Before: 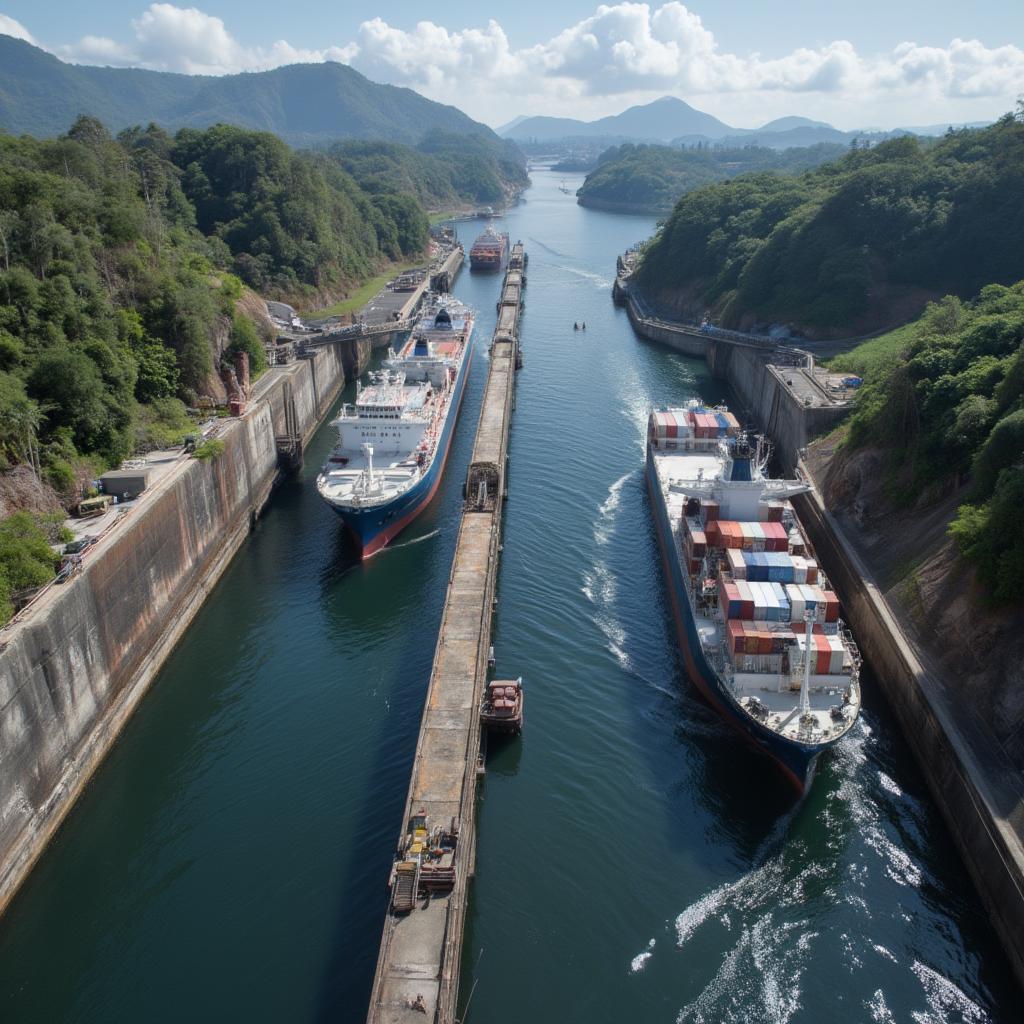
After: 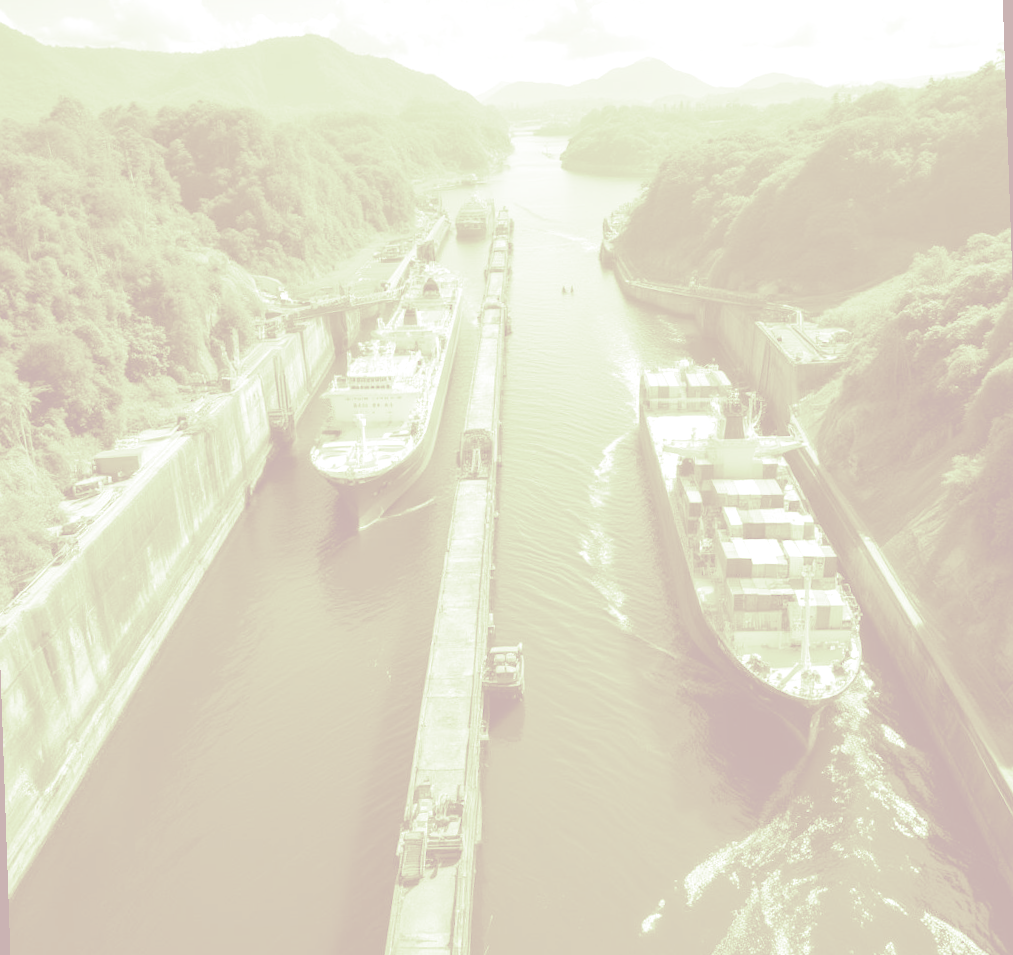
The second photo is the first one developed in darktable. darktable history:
rotate and perspective: rotation -2°, crop left 0.022, crop right 0.978, crop top 0.049, crop bottom 0.951
split-toning: shadows › hue 290.82°, shadows › saturation 0.34, highlights › saturation 0.38, balance 0, compress 50%
colorize: hue 331.2°, saturation 75%, source mix 30.28%, lightness 70.52%, version 1
color balance rgb: linear chroma grading › shadows 32%, linear chroma grading › global chroma -2%, linear chroma grading › mid-tones 4%, perceptual saturation grading › global saturation -2%, perceptual saturation grading › highlights -8%, perceptual saturation grading › mid-tones 8%, perceptual saturation grading › shadows 4%, perceptual brilliance grading › highlights 8%, perceptual brilliance grading › mid-tones 4%, perceptual brilliance grading › shadows 2%, global vibrance 16%, saturation formula JzAzBz (2021)
